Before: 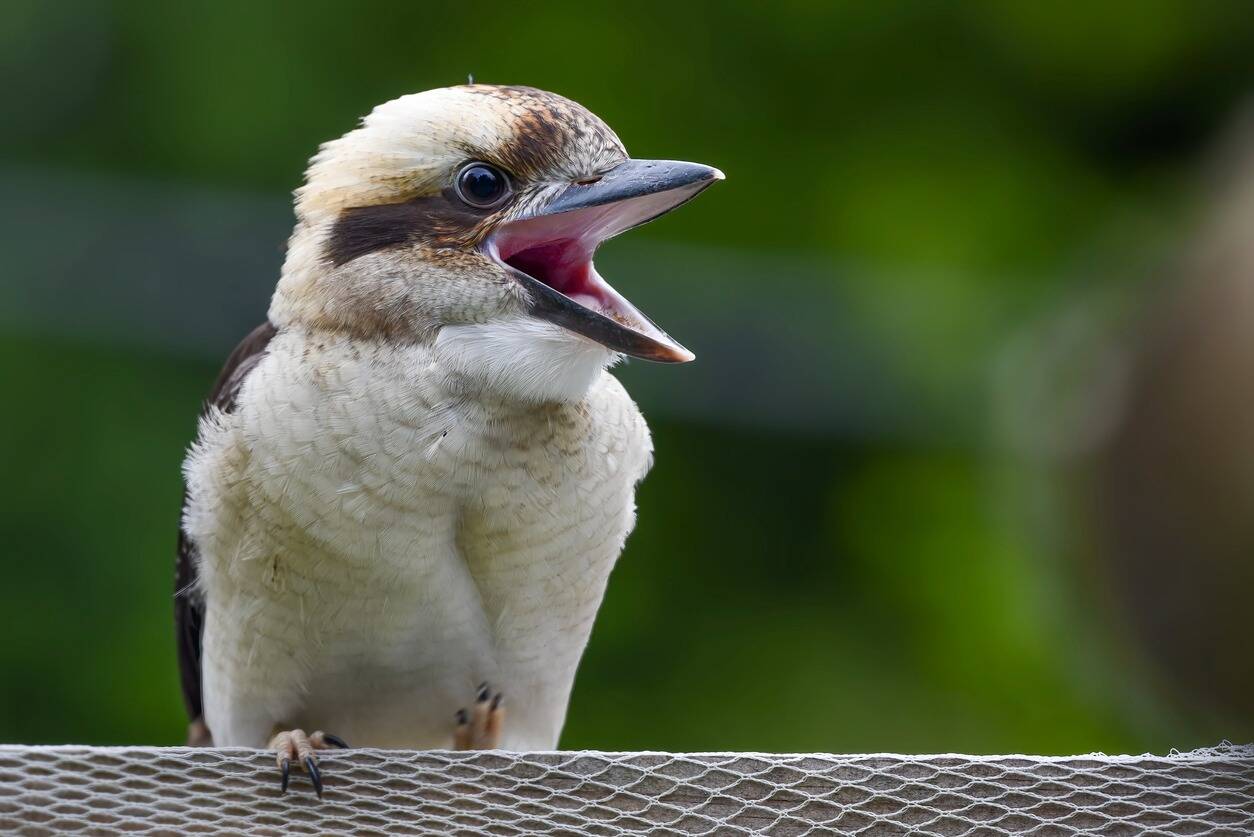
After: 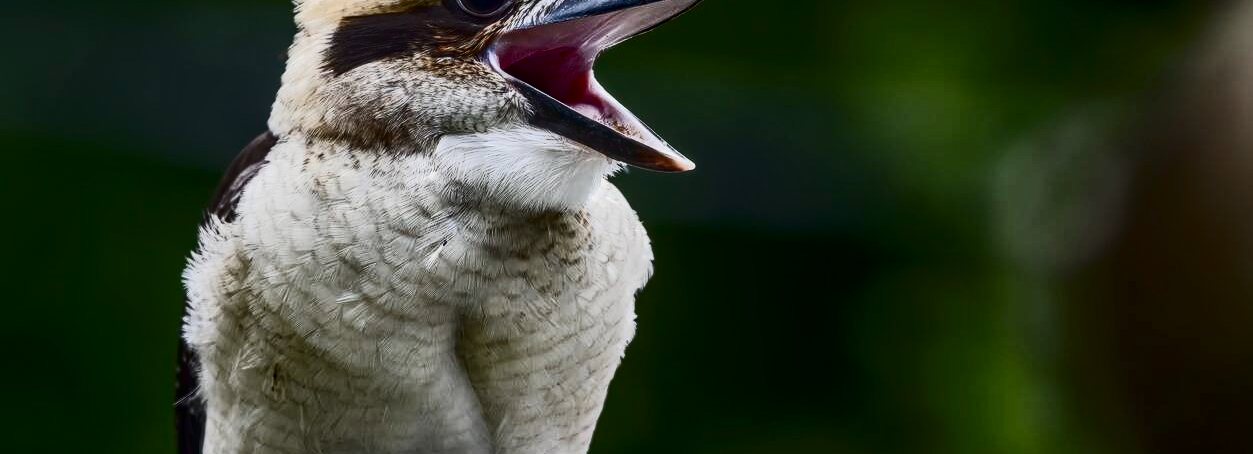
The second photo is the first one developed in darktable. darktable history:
tone curve: curves: ch0 [(0, 0) (0.003, 0.005) (0.011, 0.006) (0.025, 0.004) (0.044, 0.004) (0.069, 0.007) (0.1, 0.014) (0.136, 0.018) (0.177, 0.034) (0.224, 0.065) (0.277, 0.089) (0.335, 0.143) (0.399, 0.219) (0.468, 0.327) (0.543, 0.455) (0.623, 0.63) (0.709, 0.786) (0.801, 0.87) (0.898, 0.922) (1, 1)], color space Lab, independent channels, preserve colors none
local contrast: on, module defaults
crop and rotate: top 22.903%, bottom 22.825%
color zones: curves: ch0 [(0, 0.5) (0.143, 0.5) (0.286, 0.456) (0.429, 0.5) (0.571, 0.5) (0.714, 0.5) (0.857, 0.5) (1, 0.5)]; ch1 [(0, 0.5) (0.143, 0.5) (0.286, 0.422) (0.429, 0.5) (0.571, 0.5) (0.714, 0.5) (0.857, 0.5) (1, 0.5)]
